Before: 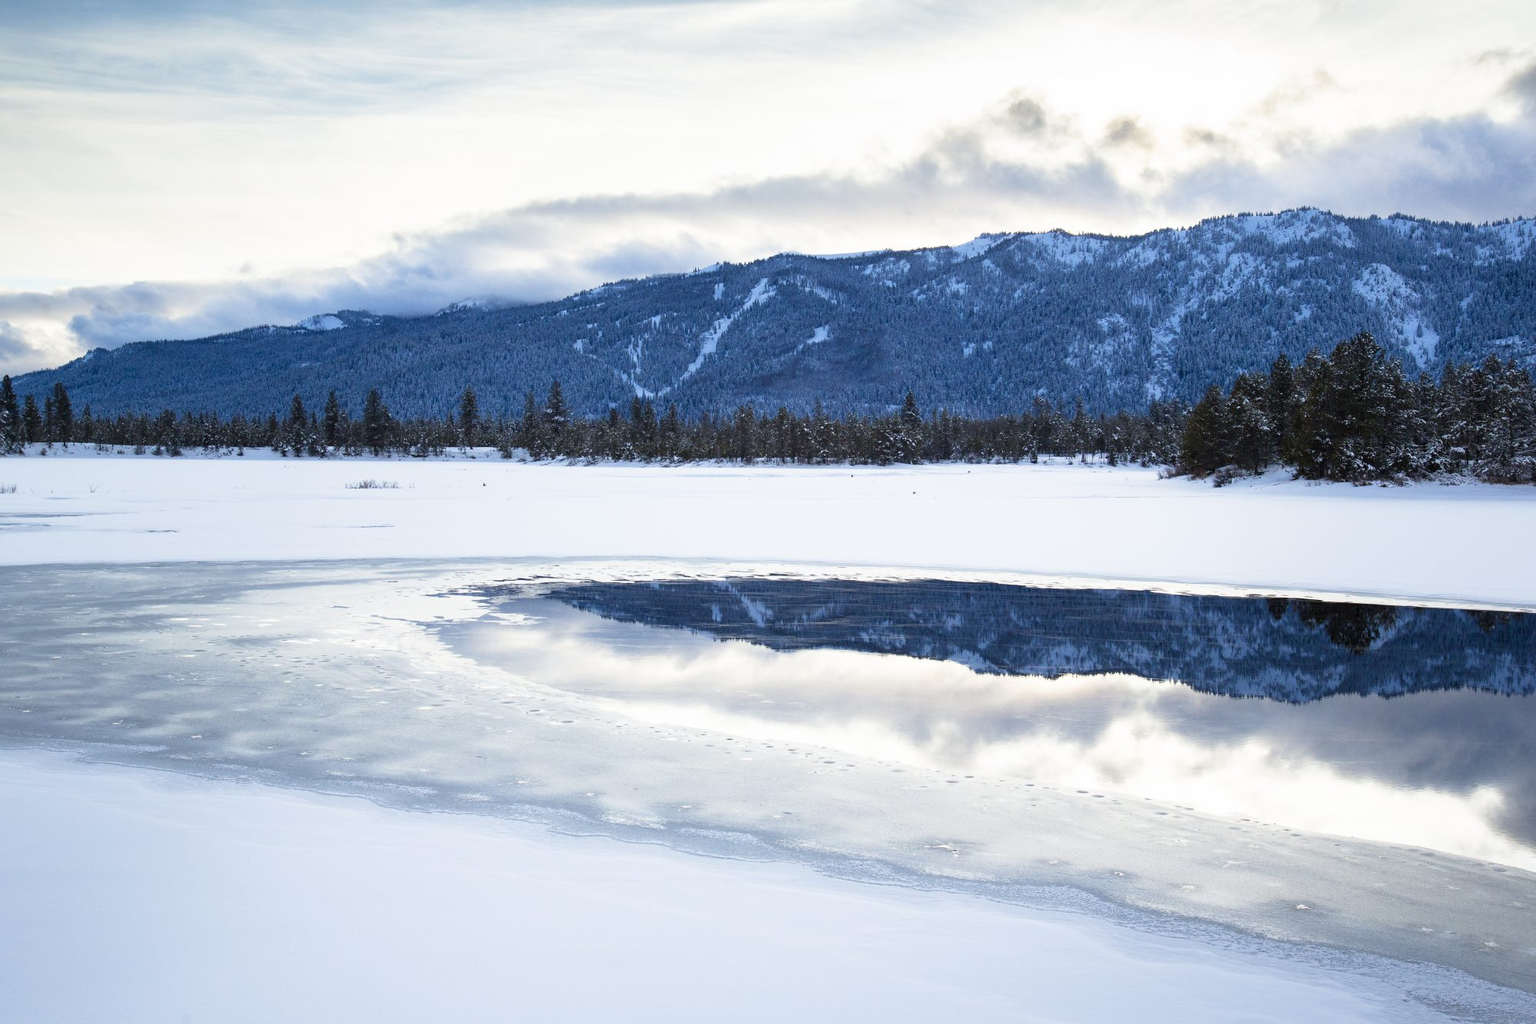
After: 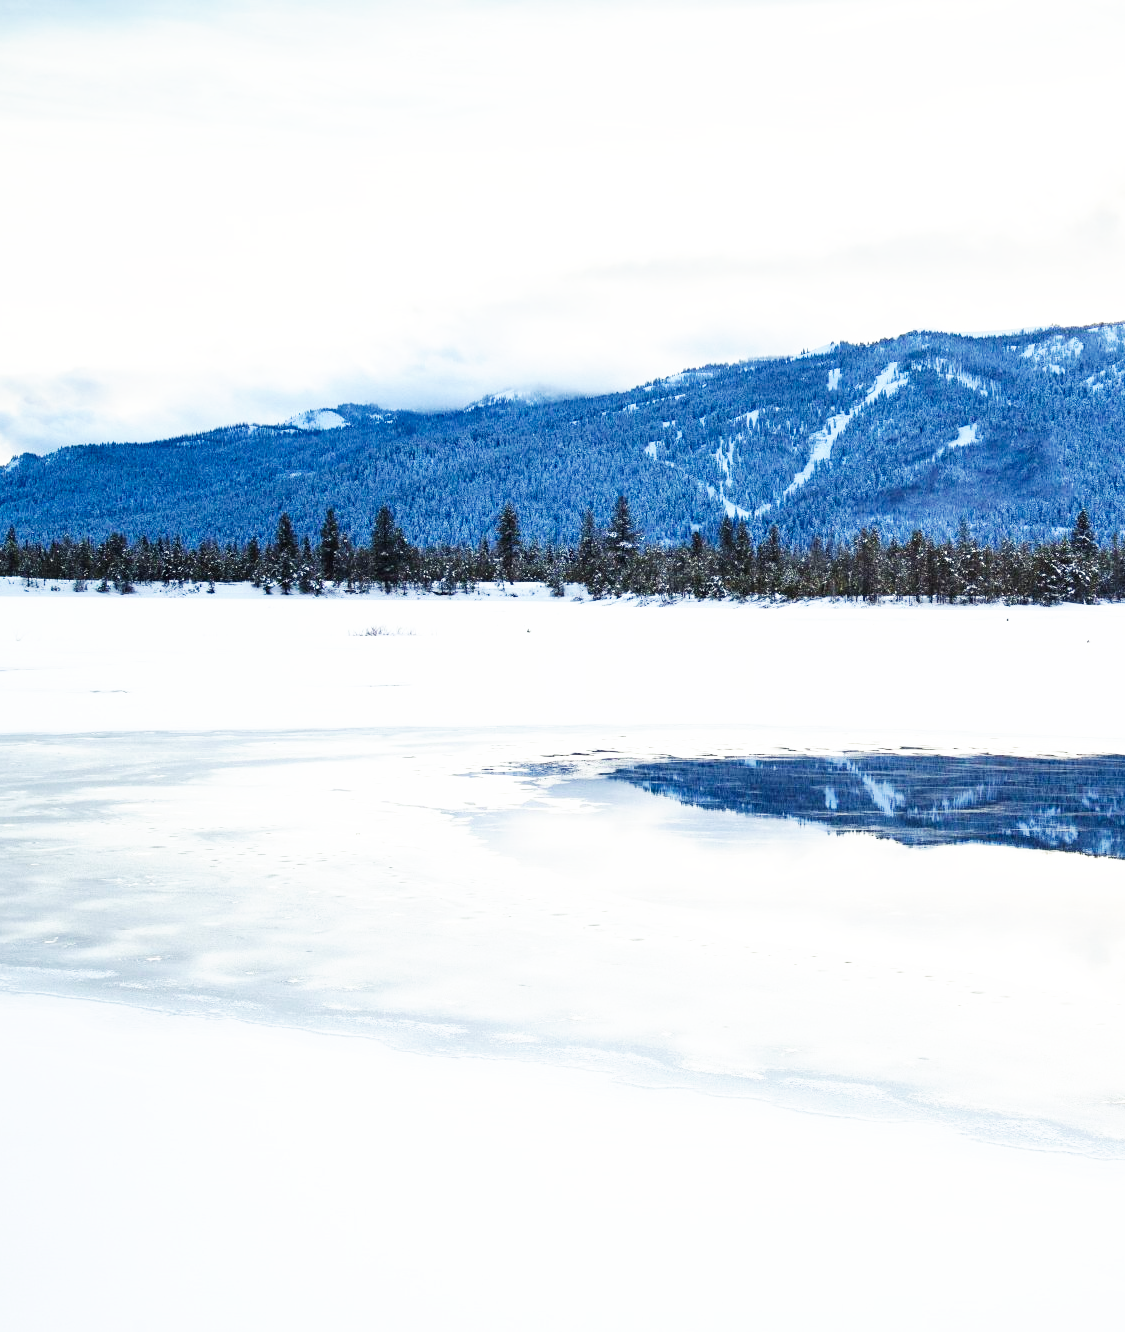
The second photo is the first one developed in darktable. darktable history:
rgb curve: curves: ch2 [(0, 0) (0.567, 0.512) (1, 1)], mode RGB, independent channels
crop: left 5.114%, right 38.589%
base curve: curves: ch0 [(0, 0) (0.007, 0.004) (0.027, 0.03) (0.046, 0.07) (0.207, 0.54) (0.442, 0.872) (0.673, 0.972) (1, 1)], preserve colors none
white balance: emerald 1
